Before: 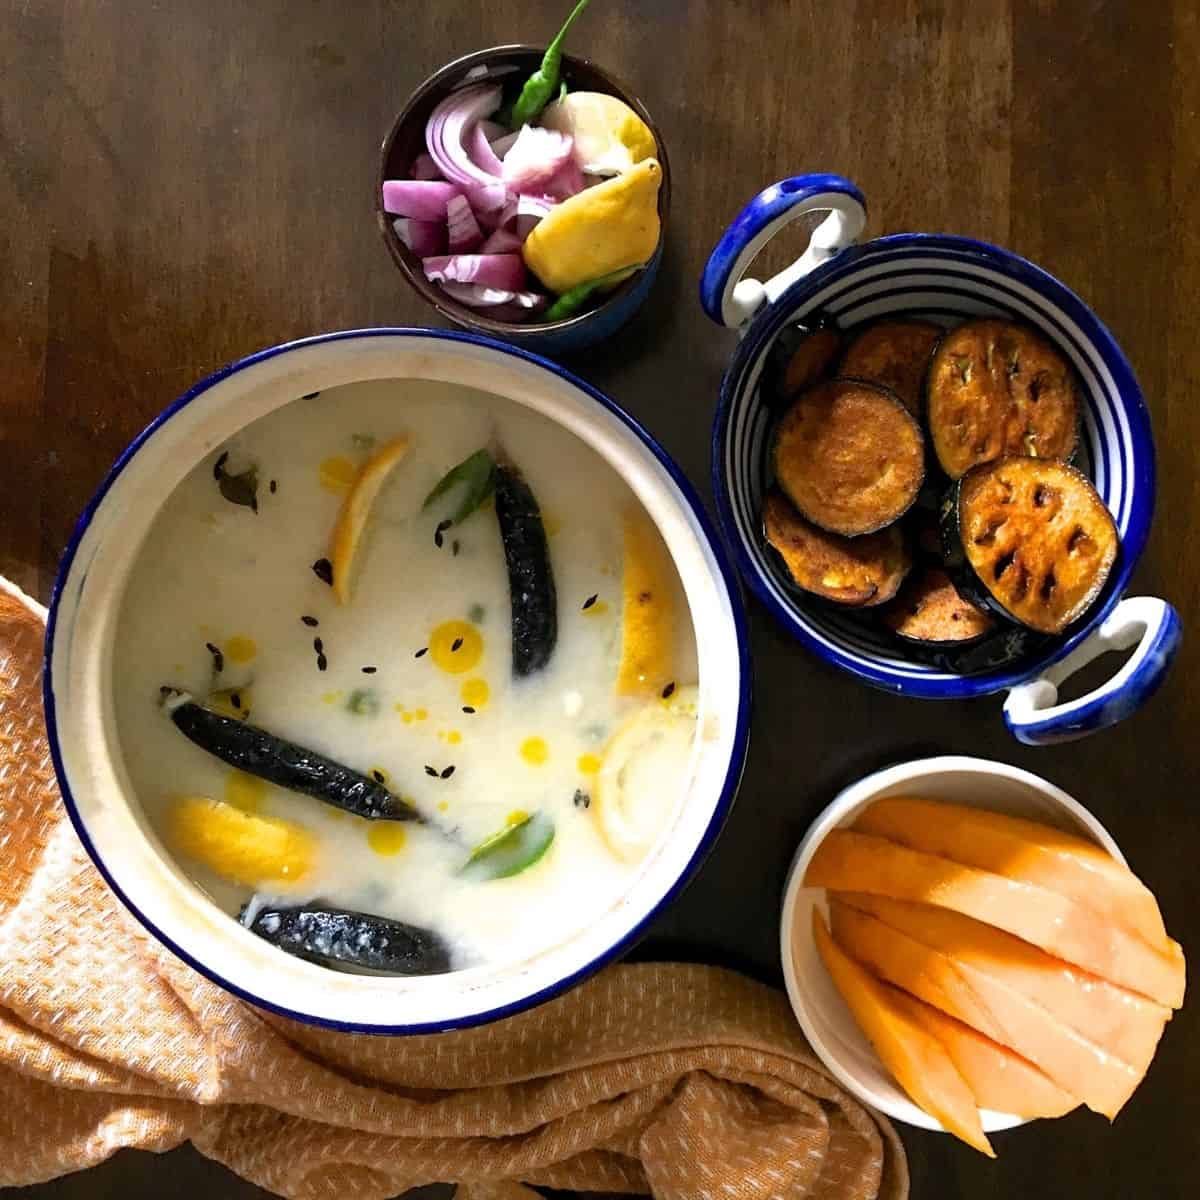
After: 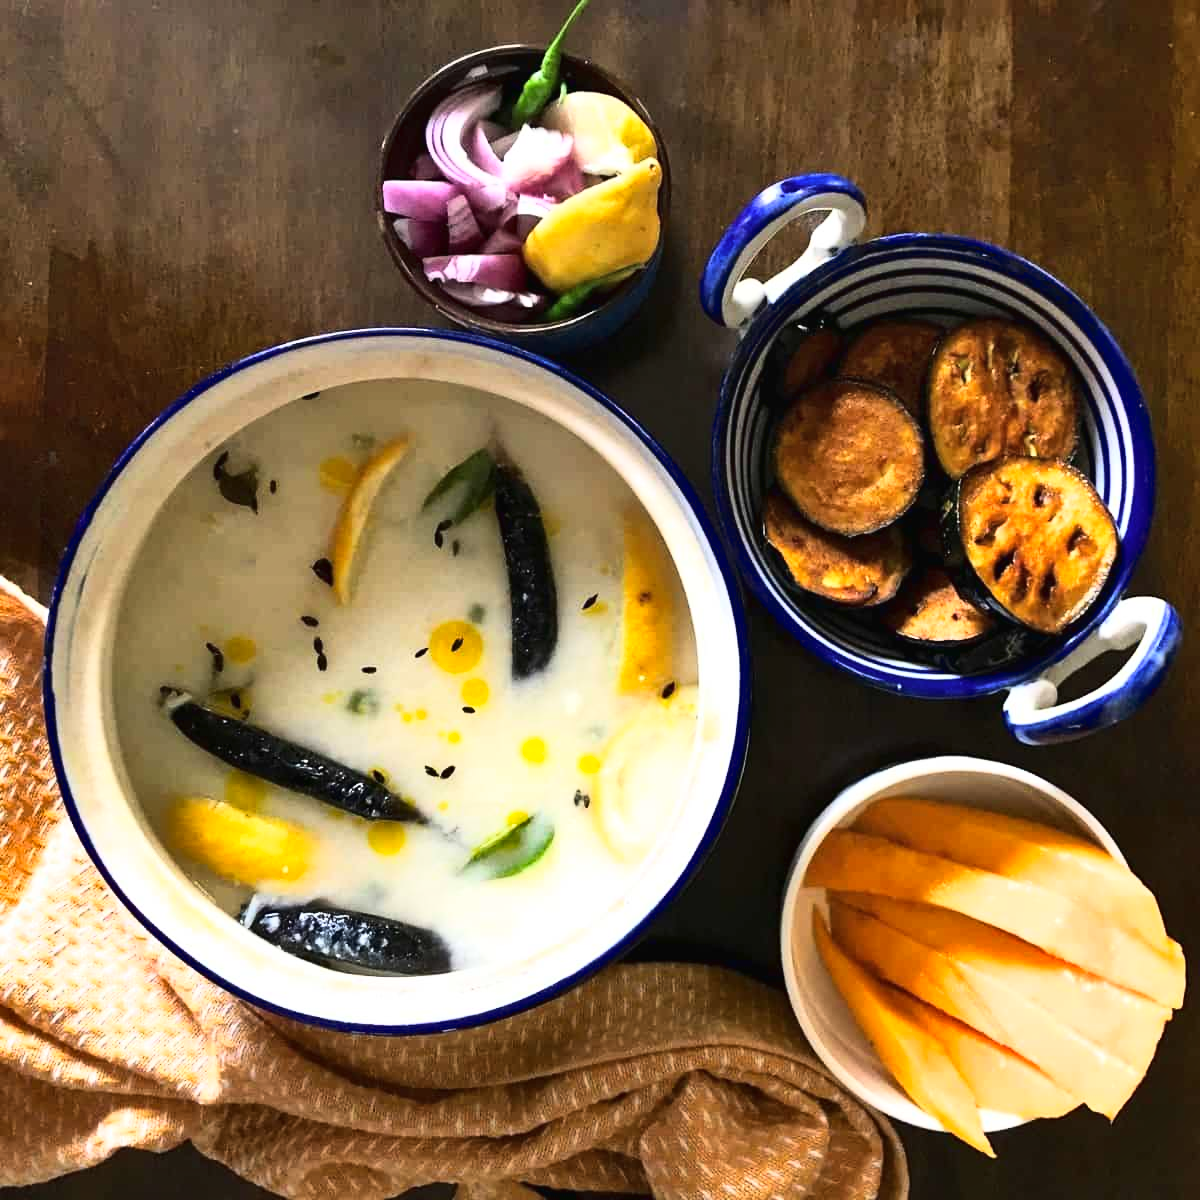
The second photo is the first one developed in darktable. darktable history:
shadows and highlights: low approximation 0.01, soften with gaussian
tone curve: curves: ch0 [(0, 0.013) (0.198, 0.175) (0.512, 0.582) (0.625, 0.754) (0.81, 0.934) (1, 1)], color space Lab, linked channels, preserve colors none
